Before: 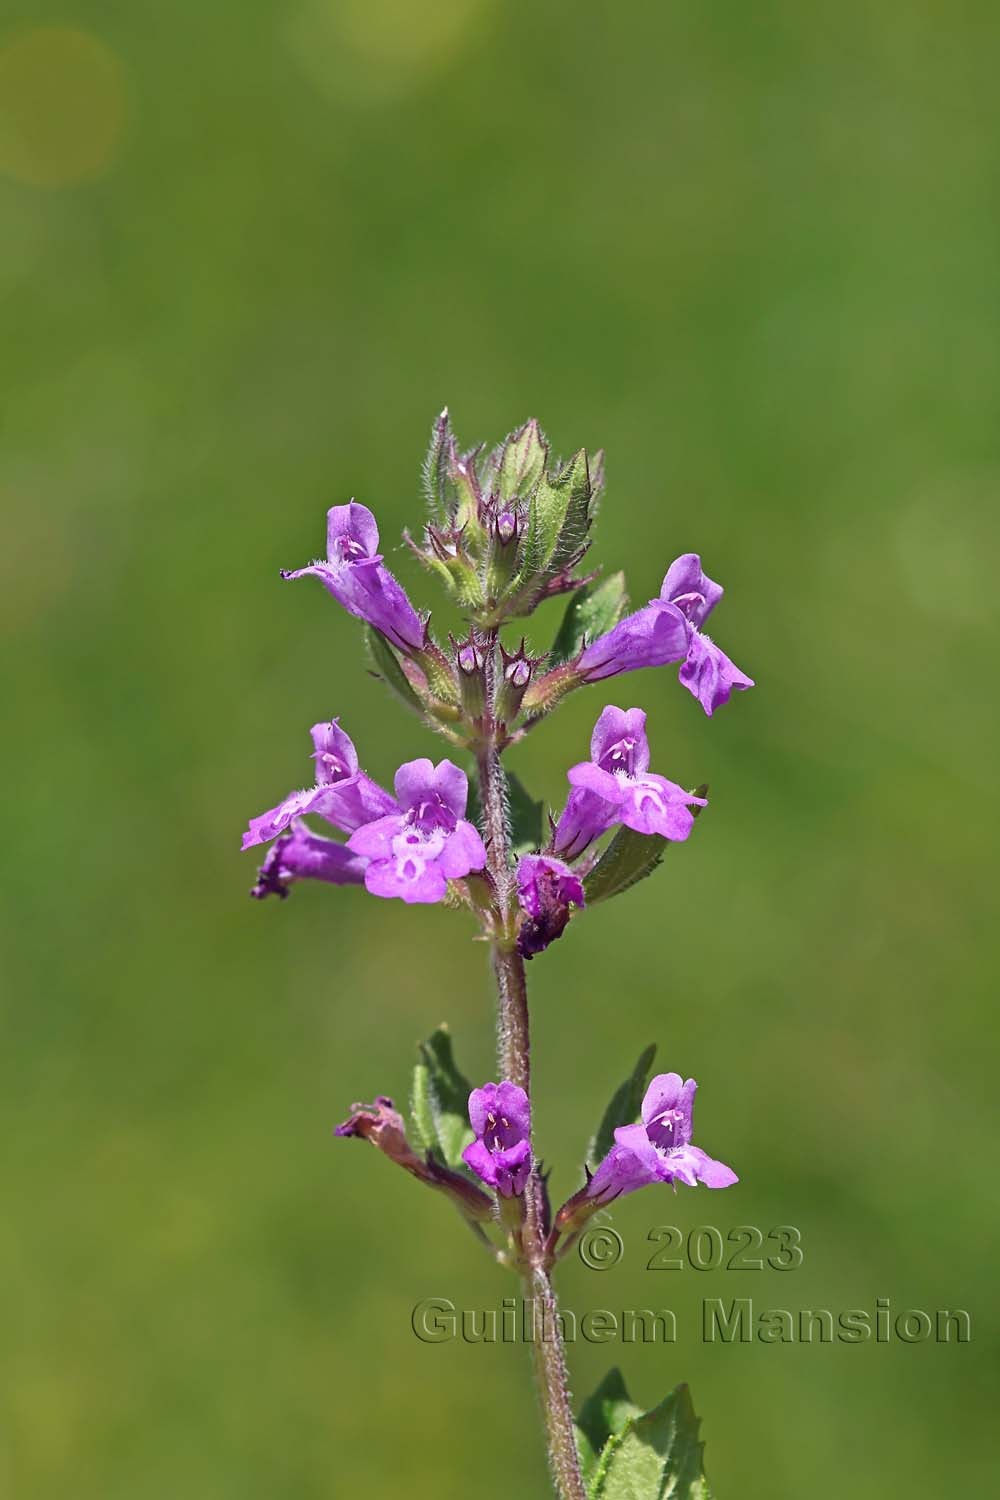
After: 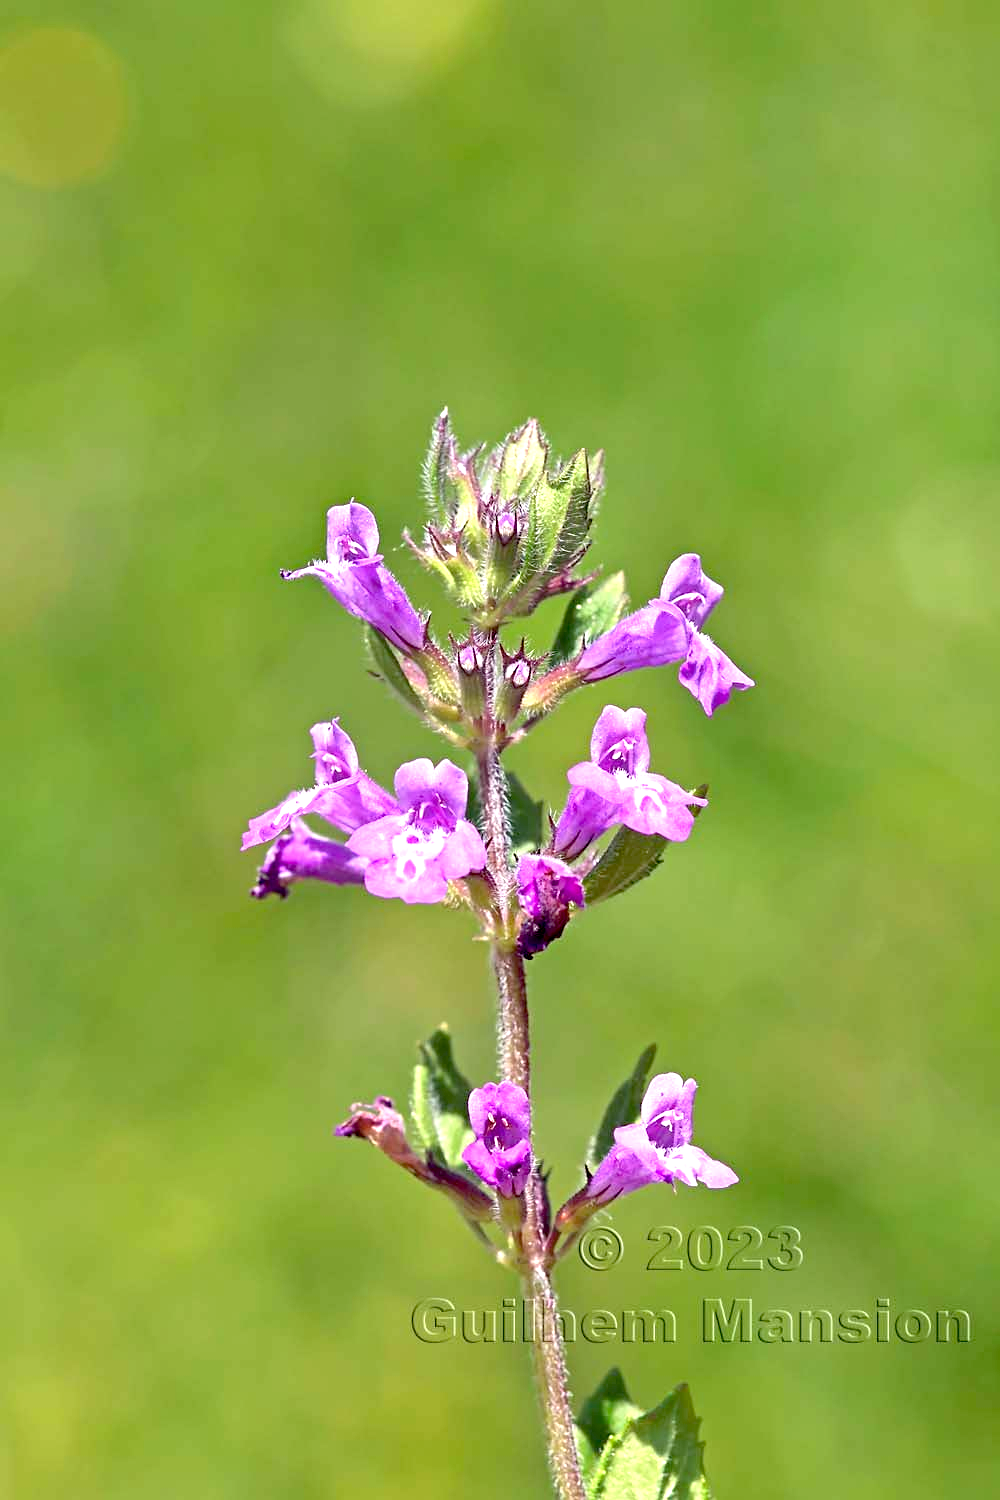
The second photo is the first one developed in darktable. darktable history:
exposure: black level correction 0.011, exposure 1.083 EV, compensate highlight preservation false
